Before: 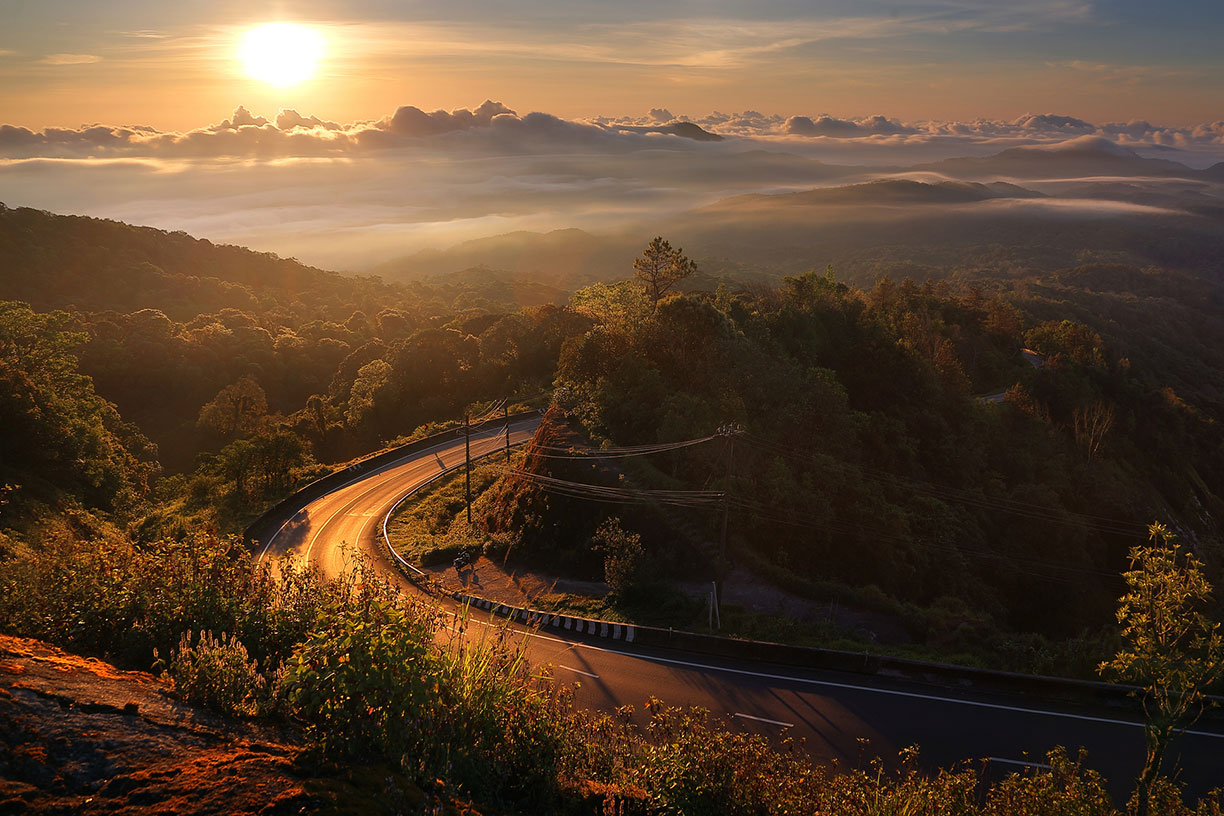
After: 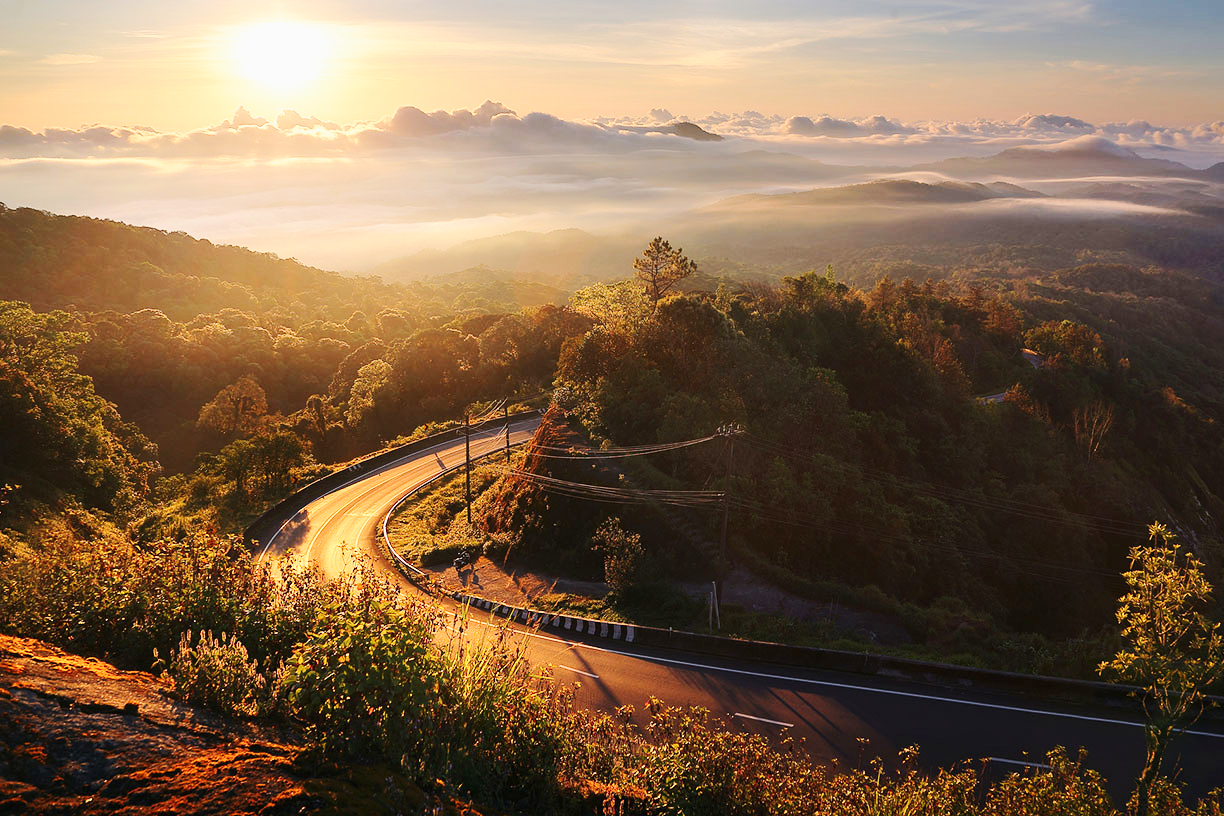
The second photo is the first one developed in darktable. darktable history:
tone equalizer: on, module defaults
base curve: curves: ch0 [(0, 0) (0.025, 0.046) (0.112, 0.277) (0.467, 0.74) (0.814, 0.929) (1, 0.942)], preserve colors none
contrast brightness saturation: contrast 0.15, brightness 0.045
